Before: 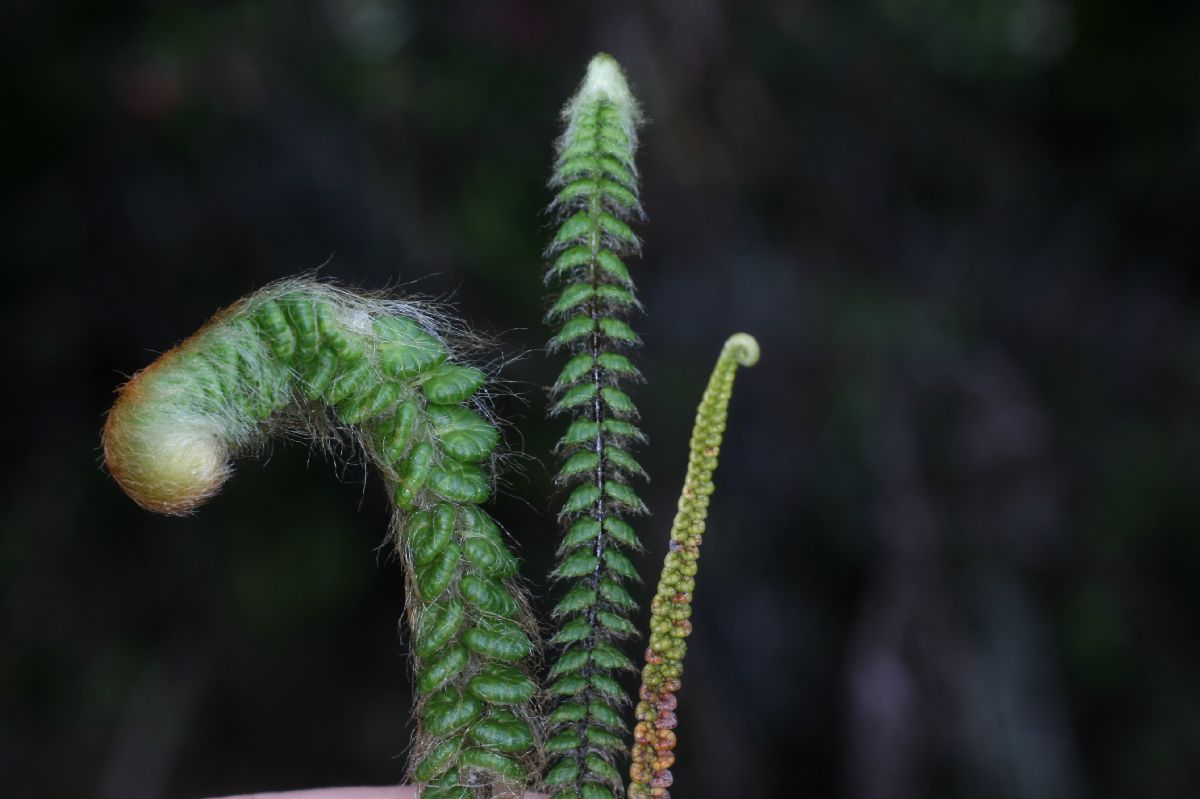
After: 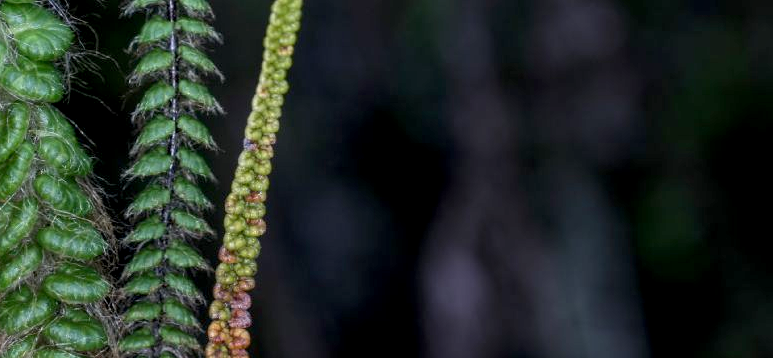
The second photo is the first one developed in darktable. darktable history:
crop and rotate: left 35.509%, top 50.238%, bottom 4.934%
exposure: black level correction 0.005, exposure 0.286 EV, compensate highlight preservation false
local contrast: on, module defaults
